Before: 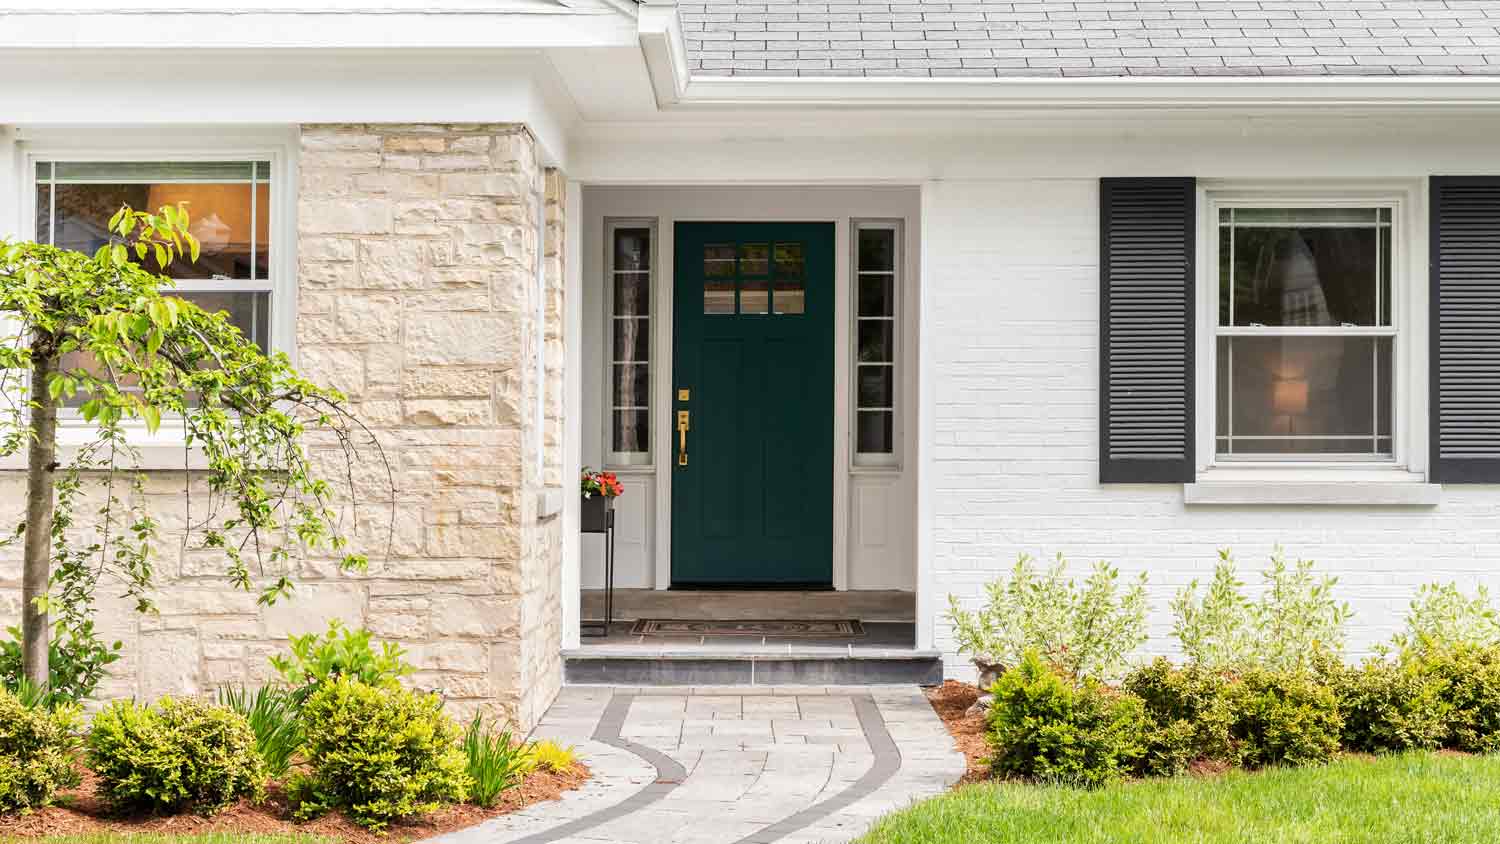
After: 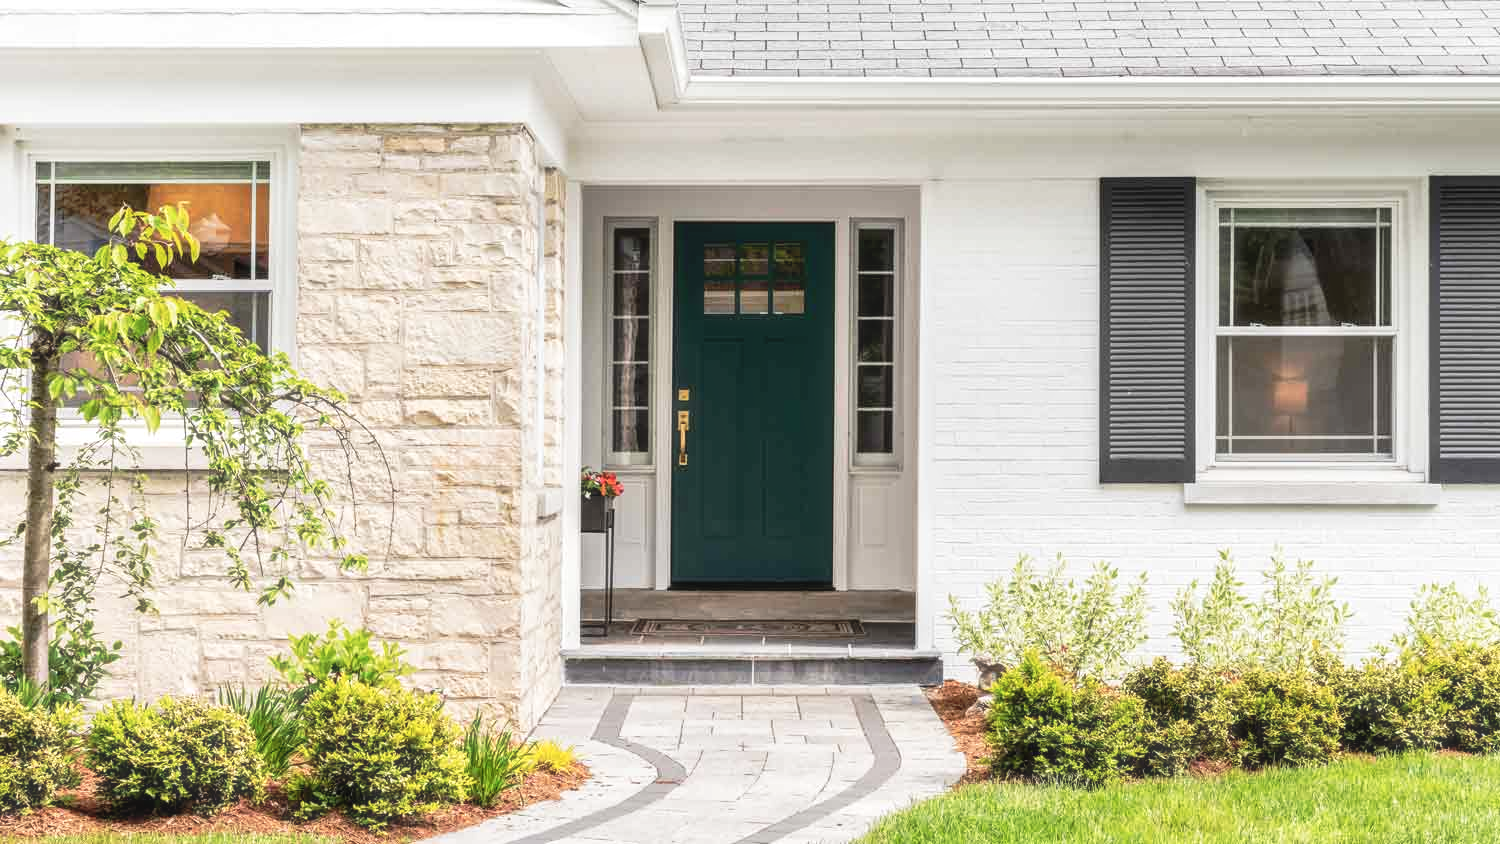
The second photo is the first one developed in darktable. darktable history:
tone curve: curves: ch0 [(0, 0) (0.003, 0.049) (0.011, 0.051) (0.025, 0.055) (0.044, 0.065) (0.069, 0.081) (0.1, 0.11) (0.136, 0.15) (0.177, 0.195) (0.224, 0.242) (0.277, 0.308) (0.335, 0.375) (0.399, 0.436) (0.468, 0.5) (0.543, 0.574) (0.623, 0.665) (0.709, 0.761) (0.801, 0.851) (0.898, 0.933) (1, 1)], preserve colors none
local contrast: on, module defaults
haze removal: strength -0.108, compatibility mode true, adaptive false
